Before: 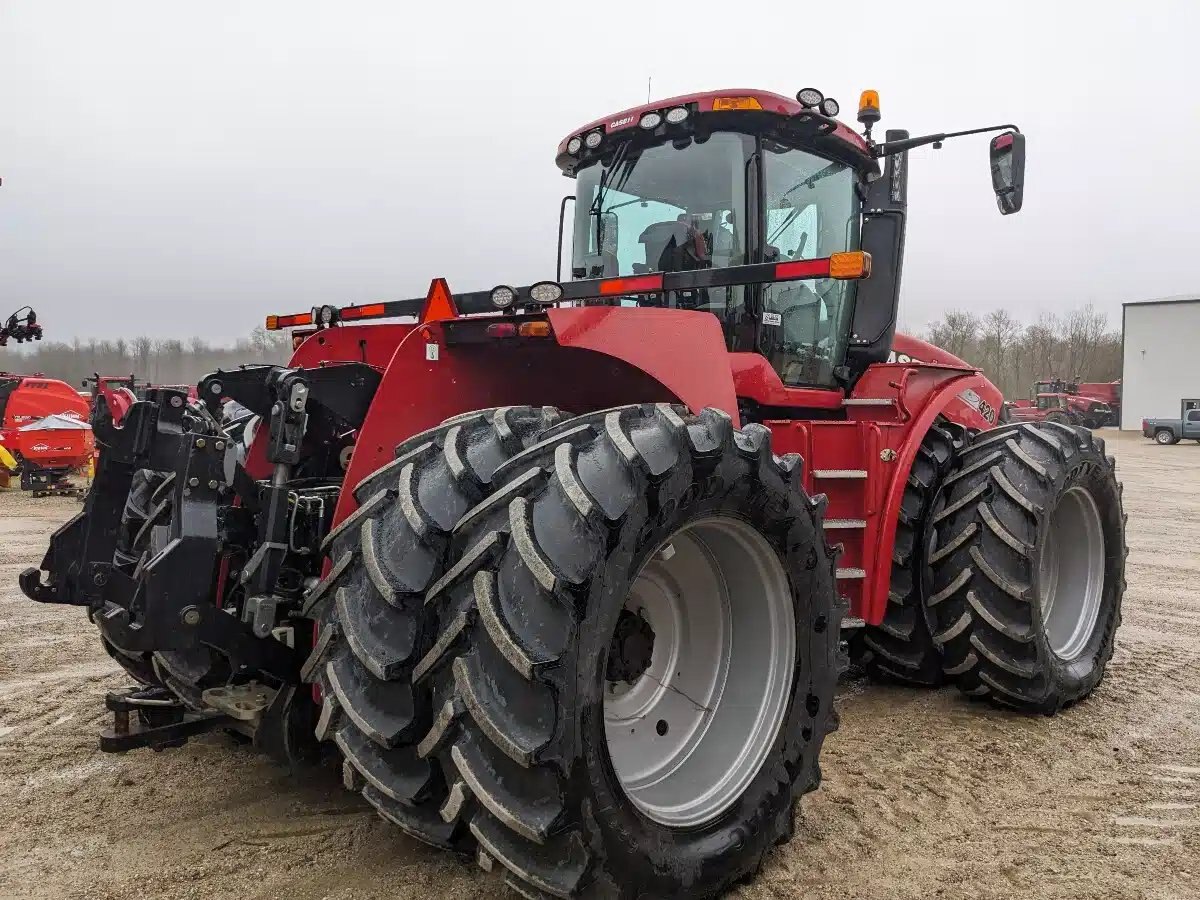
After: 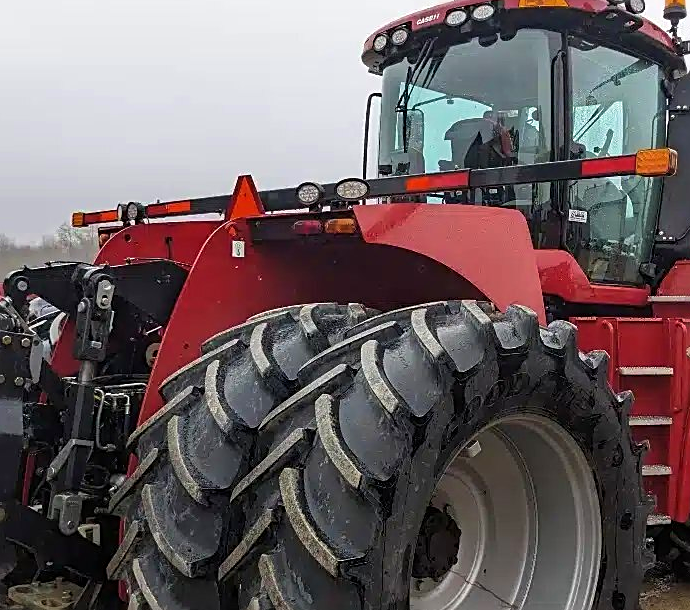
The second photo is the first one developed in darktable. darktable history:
sharpen: on, module defaults
crop: left 16.211%, top 11.445%, right 26.234%, bottom 20.712%
velvia: on, module defaults
